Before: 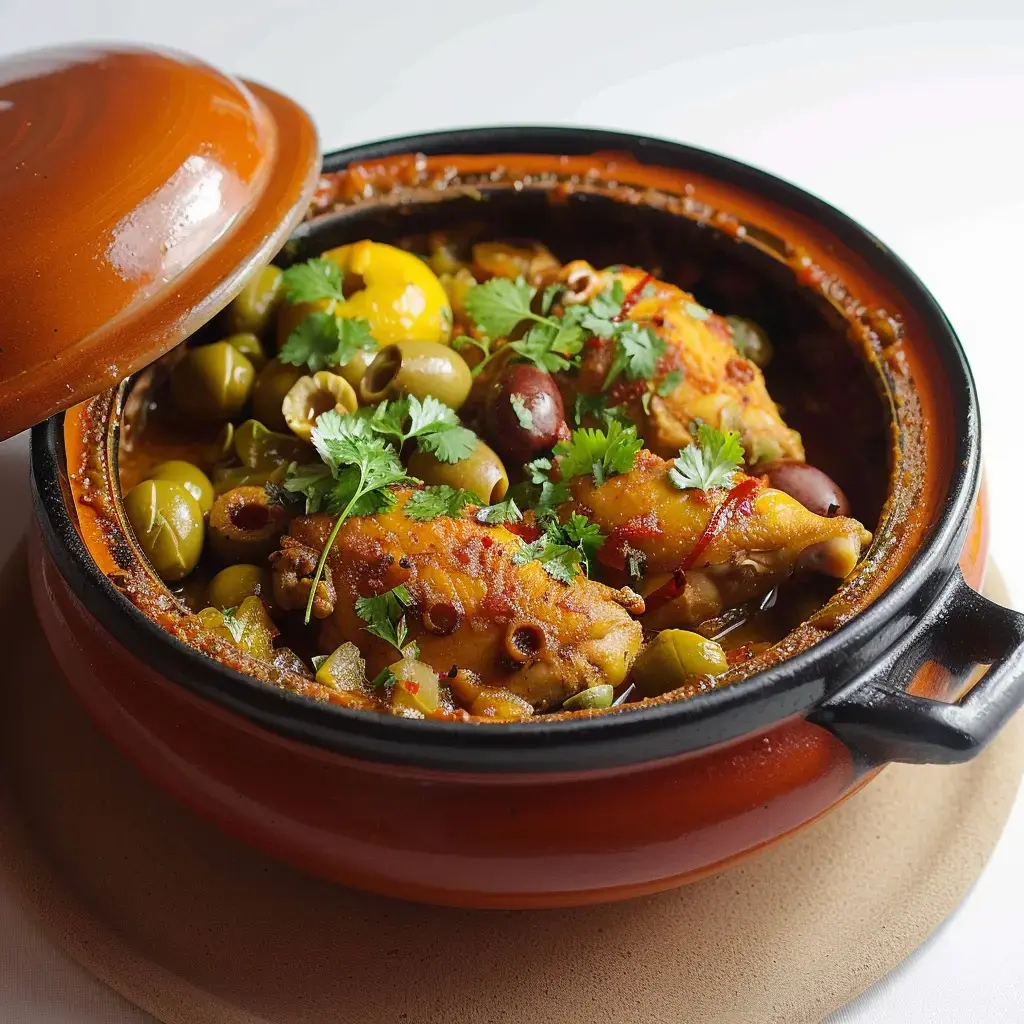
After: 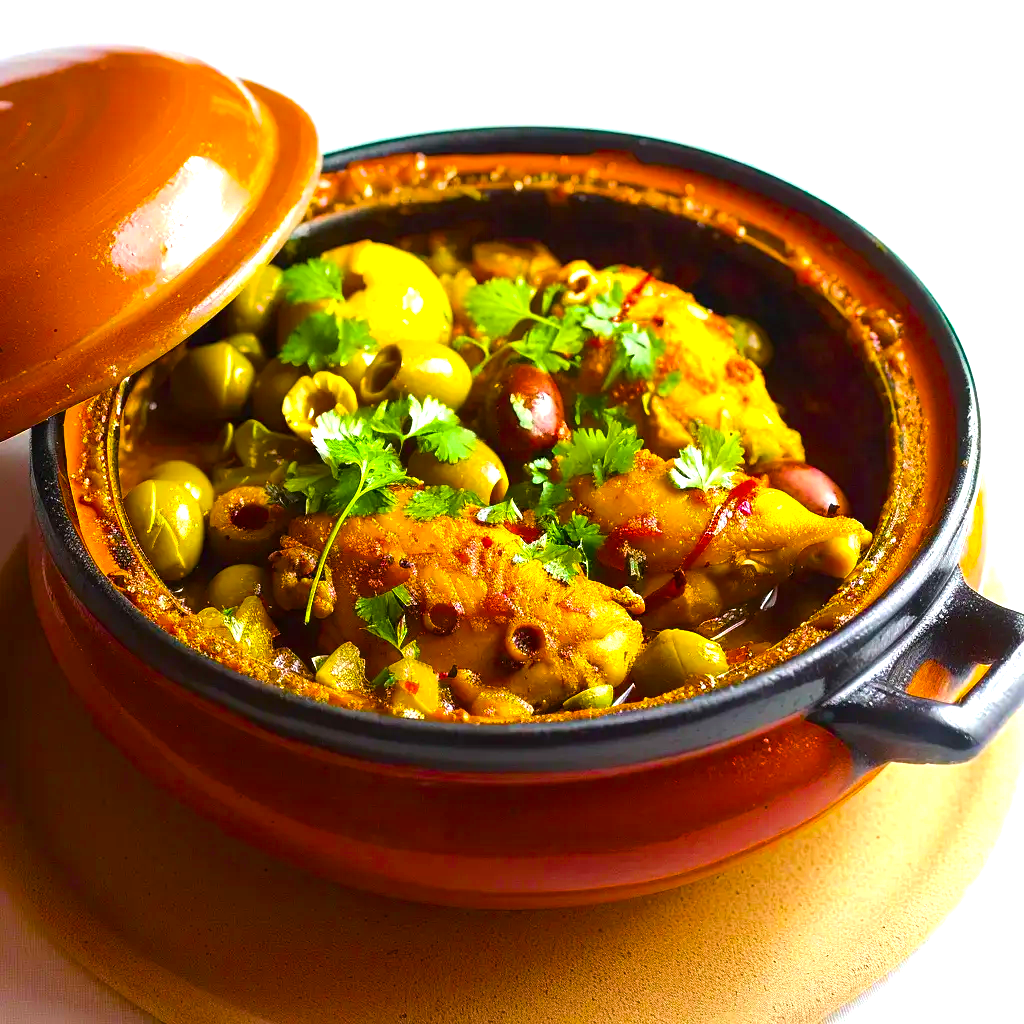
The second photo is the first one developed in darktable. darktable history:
color balance rgb: linear chroma grading › global chroma 25%, perceptual saturation grading › global saturation 40%, perceptual brilliance grading › global brilliance 30%, global vibrance 40%
